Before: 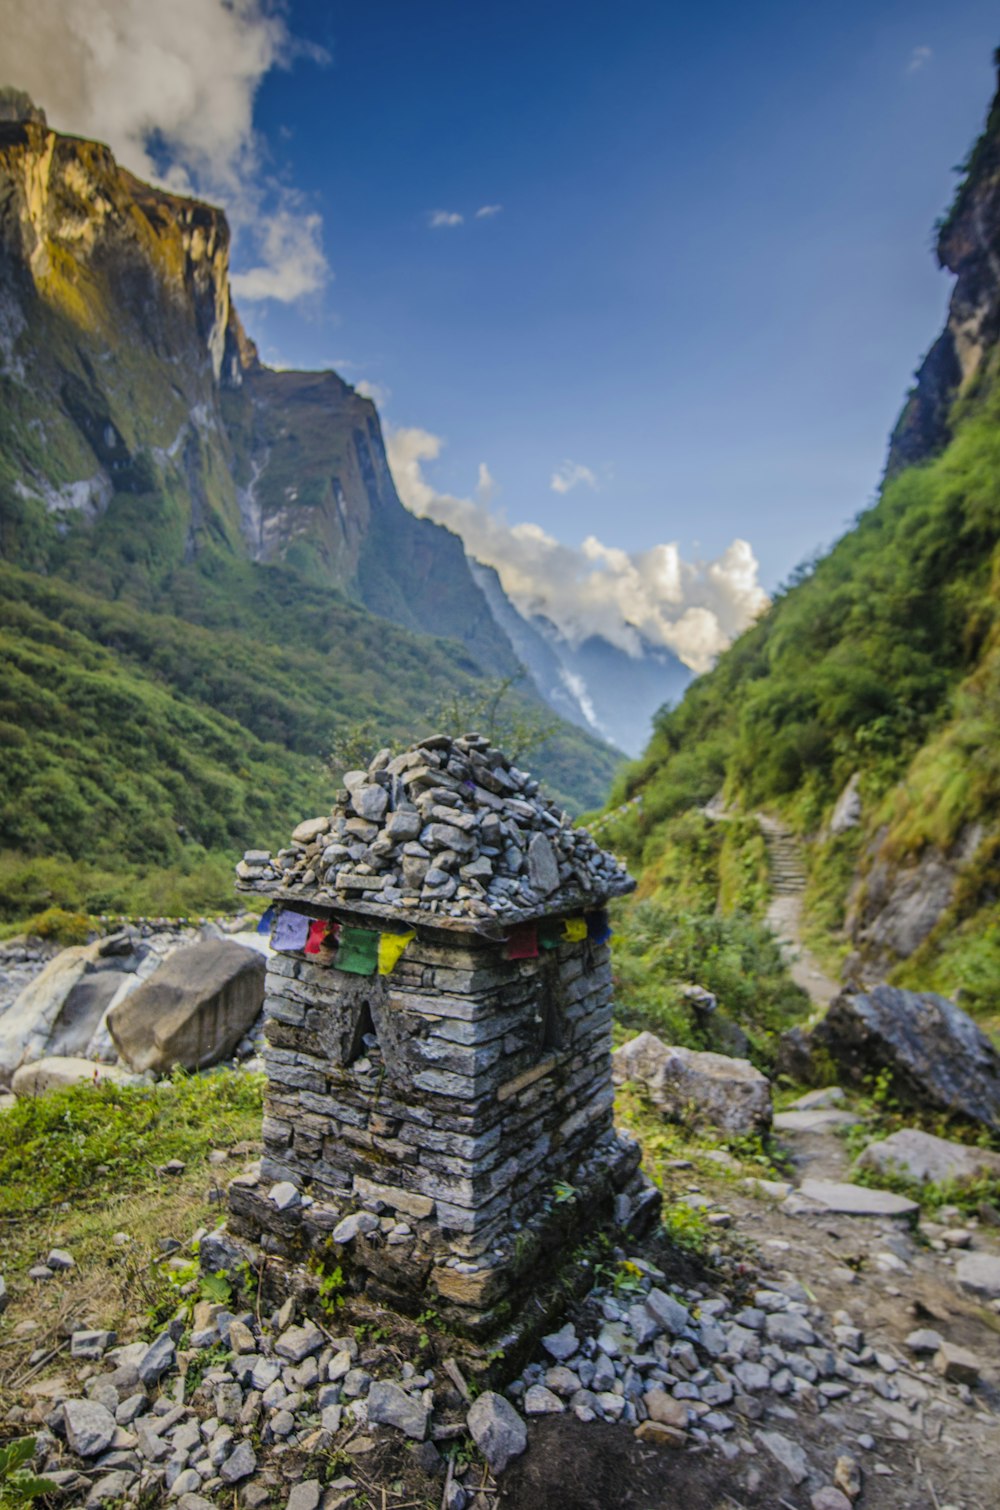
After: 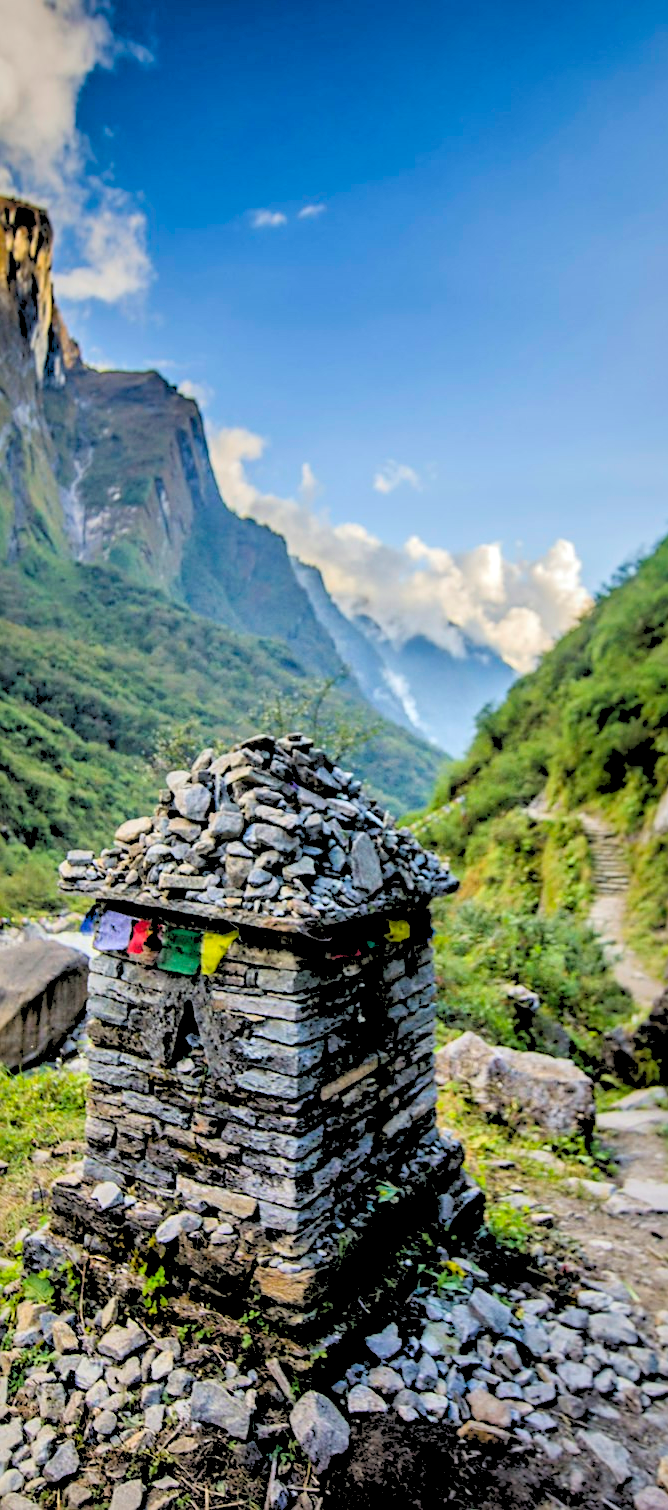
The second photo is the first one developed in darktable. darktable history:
local contrast: mode bilateral grid, contrast 20, coarseness 50, detail 141%, midtone range 0.2
sharpen: radius 1.864, amount 0.398, threshold 1.271
crop and rotate: left 17.732%, right 15.423%
rgb levels: levels [[0.027, 0.429, 0.996], [0, 0.5, 1], [0, 0.5, 1]]
